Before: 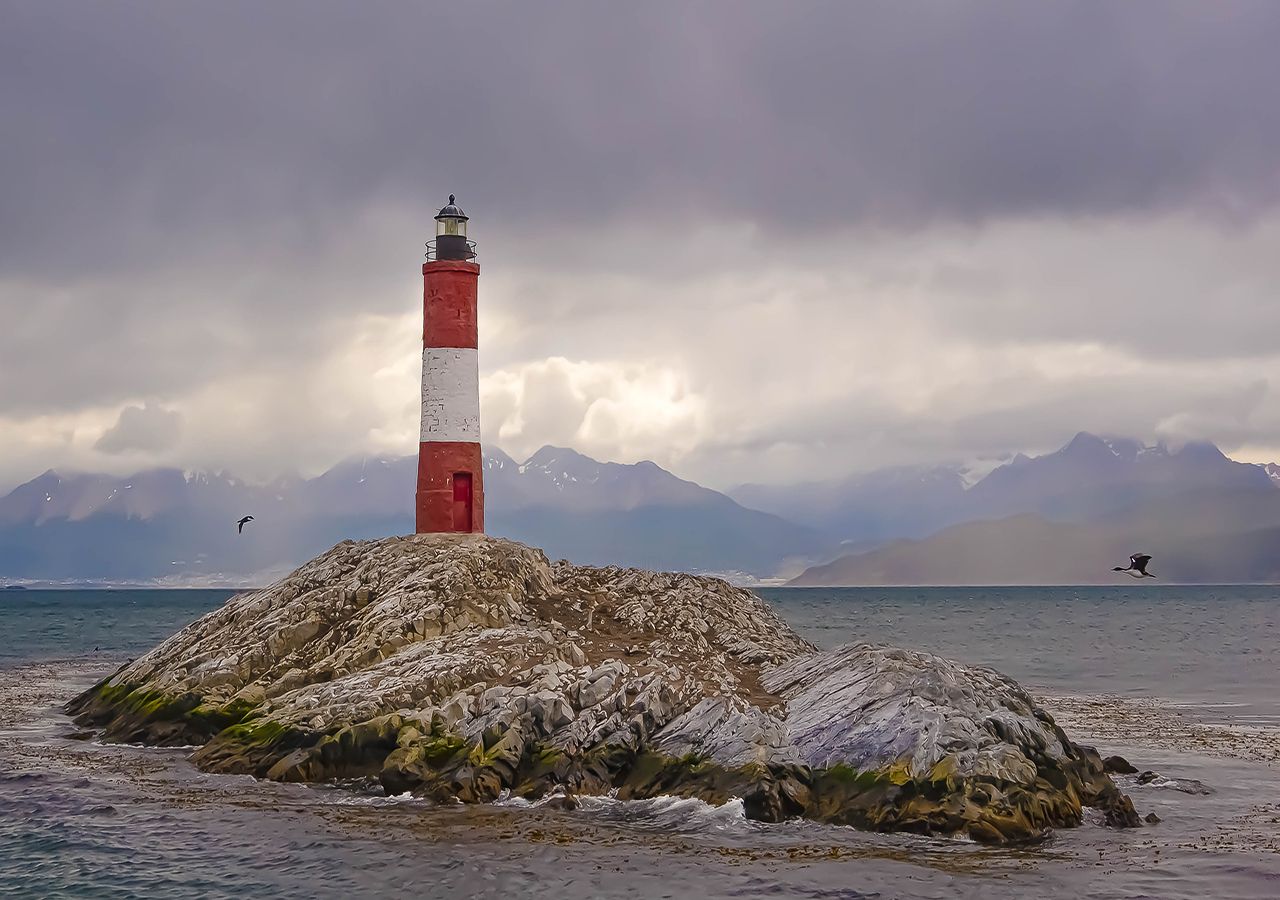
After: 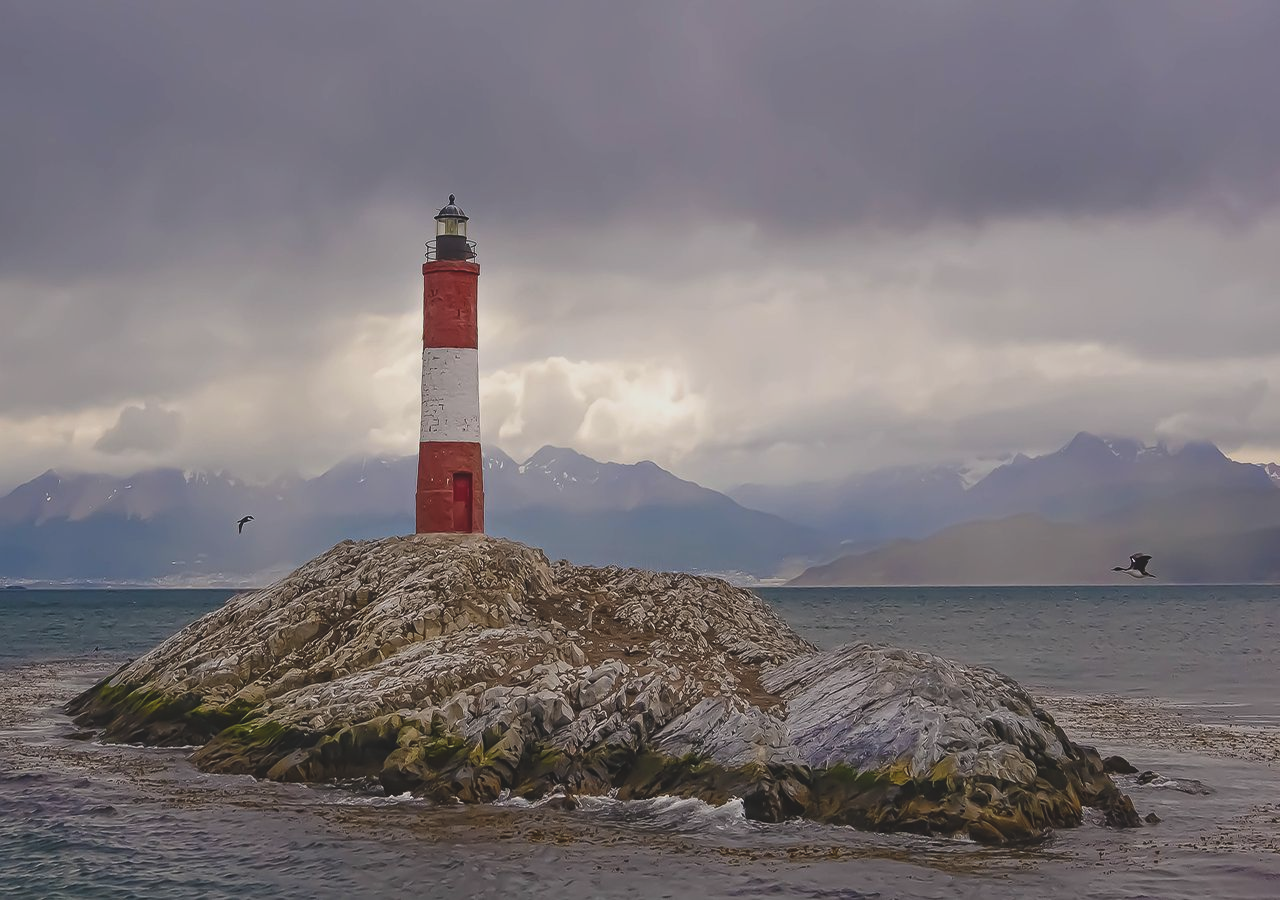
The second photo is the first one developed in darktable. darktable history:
exposure: black level correction -0.015, exposure -0.539 EV, compensate highlight preservation false
levels: black 0.092%, levels [0, 0.476, 0.951]
